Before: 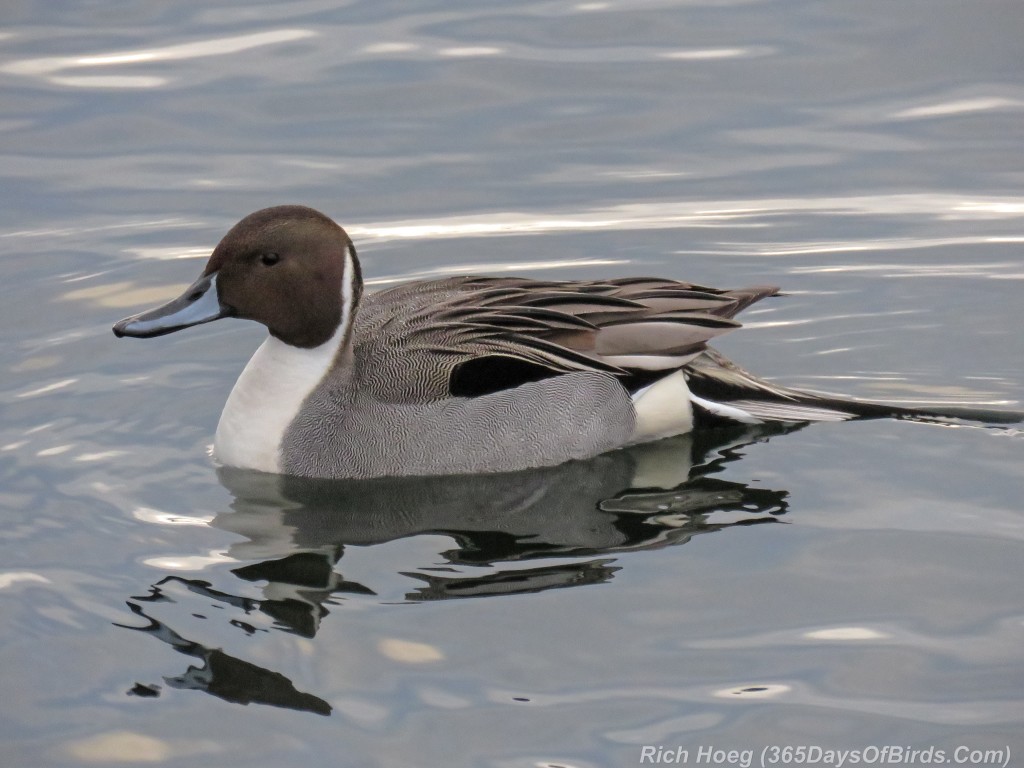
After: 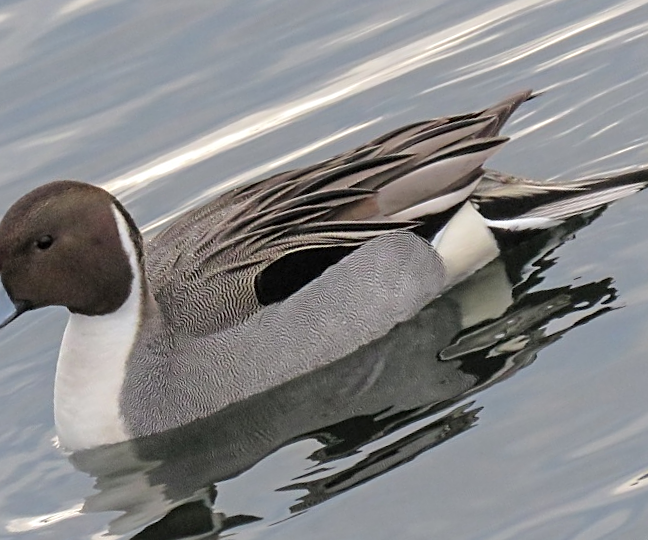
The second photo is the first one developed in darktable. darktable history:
contrast brightness saturation: contrast 0.054, brightness 0.062, saturation 0.011
sharpen: on, module defaults
exposure: black level correction 0, compensate highlight preservation false
crop and rotate: angle 20.65°, left 6.88%, right 4.148%, bottom 1.099%
